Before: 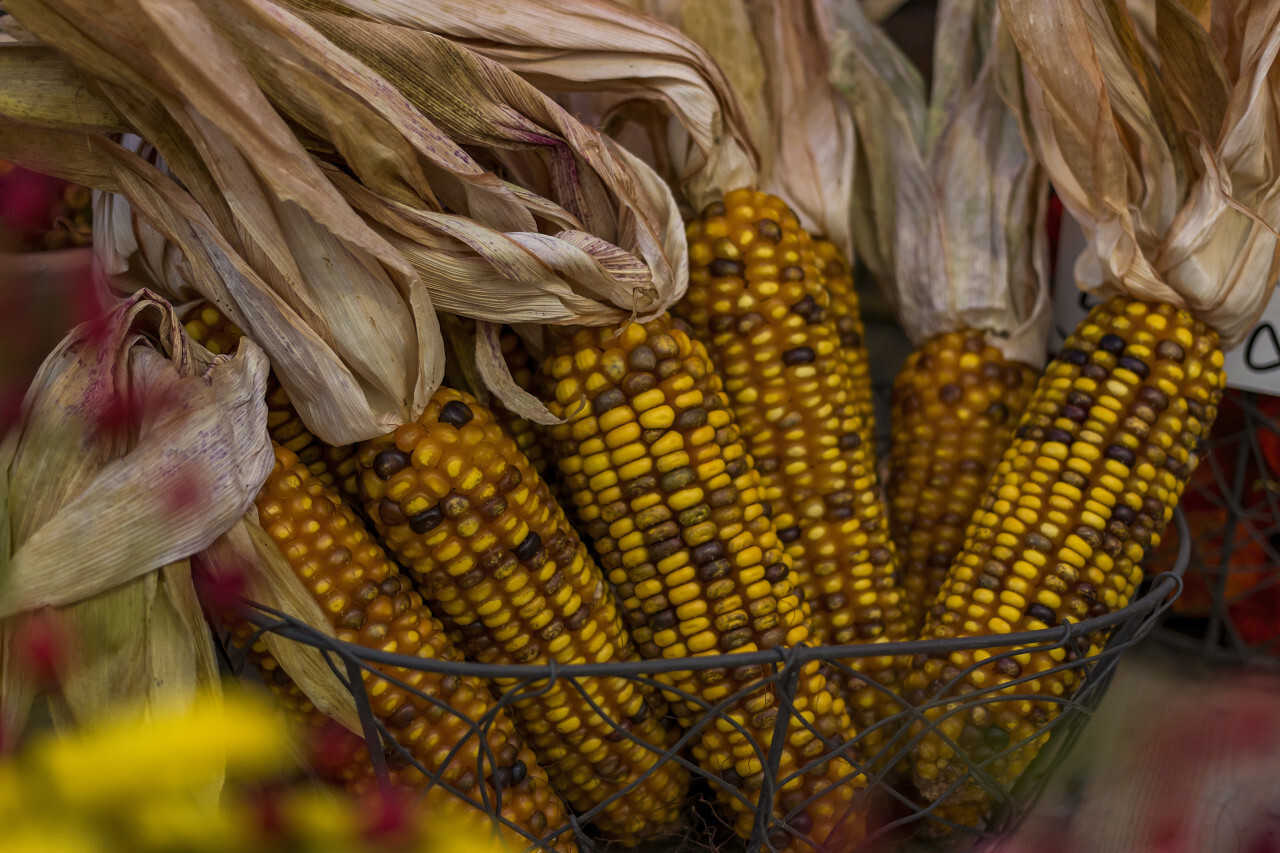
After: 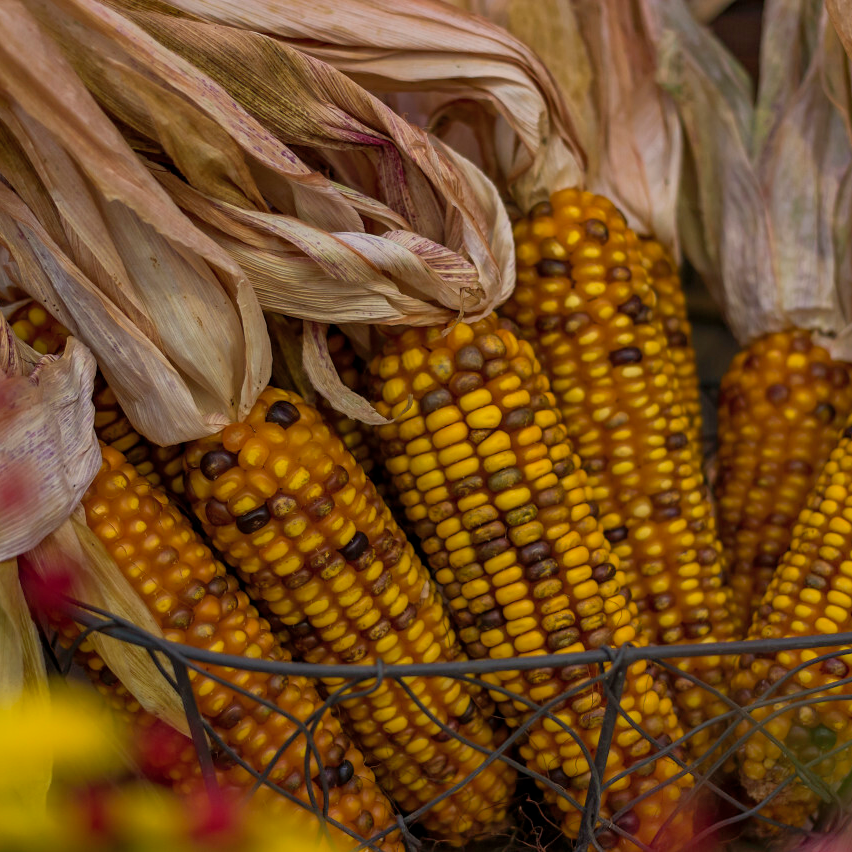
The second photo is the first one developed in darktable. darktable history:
crop and rotate: left 13.582%, right 19.792%
shadows and highlights: on, module defaults
